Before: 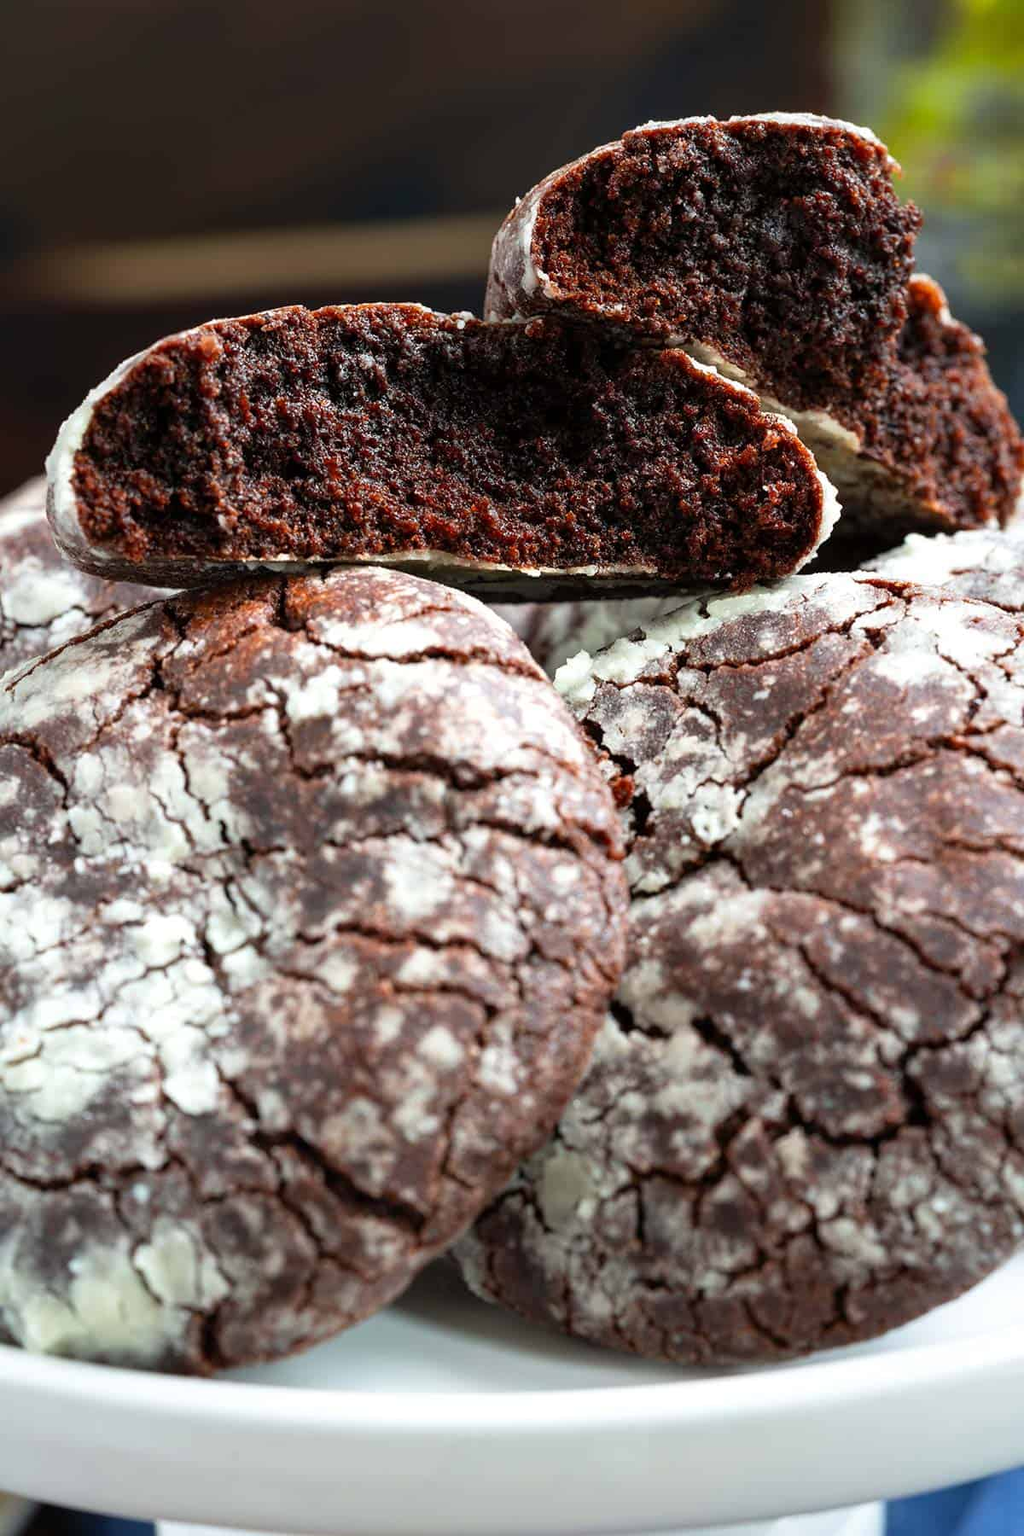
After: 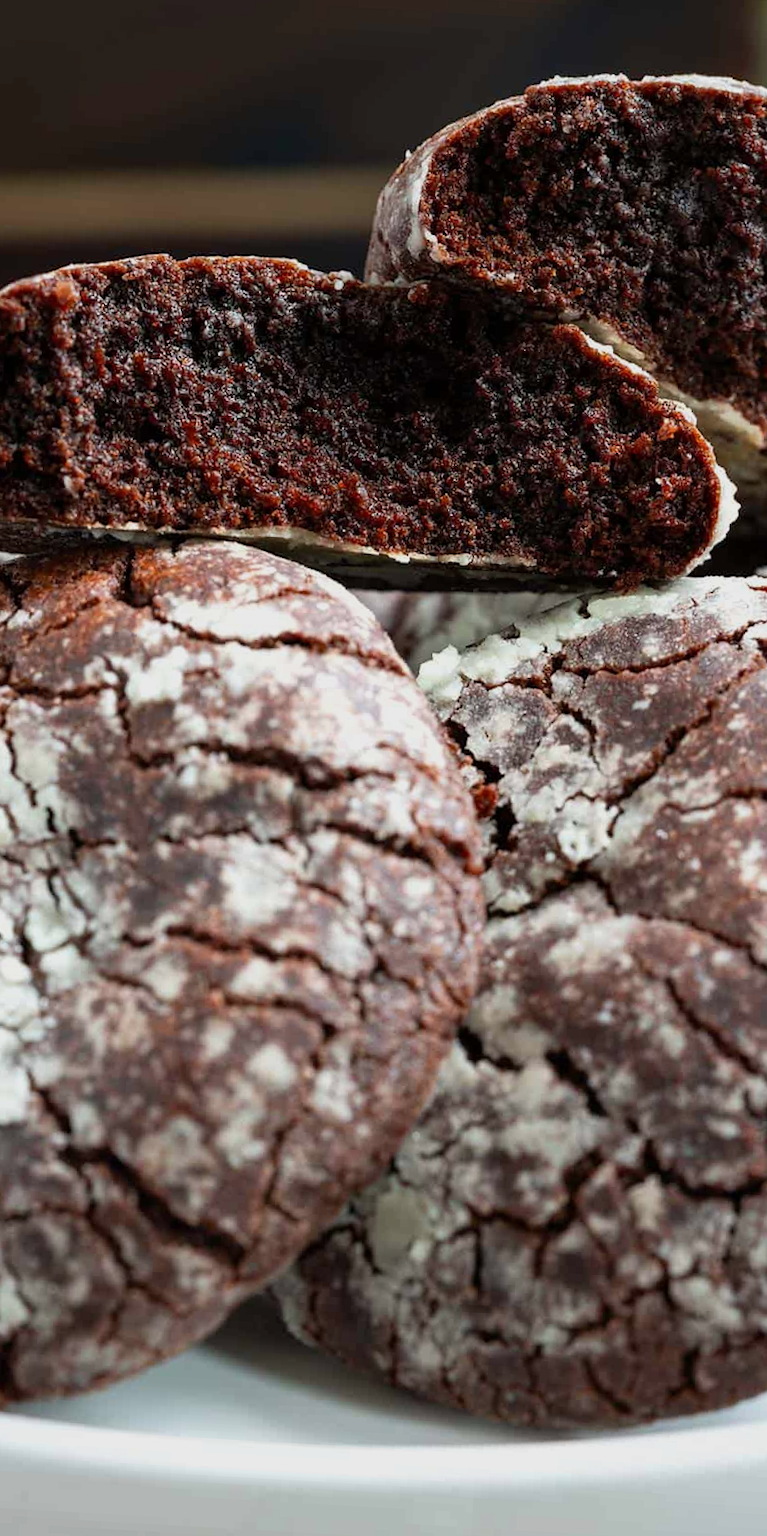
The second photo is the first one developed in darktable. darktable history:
crop and rotate: angle -3.27°, left 14.277%, top 0.028%, right 10.766%, bottom 0.028%
exposure: exposure -0.293 EV, compensate highlight preservation false
